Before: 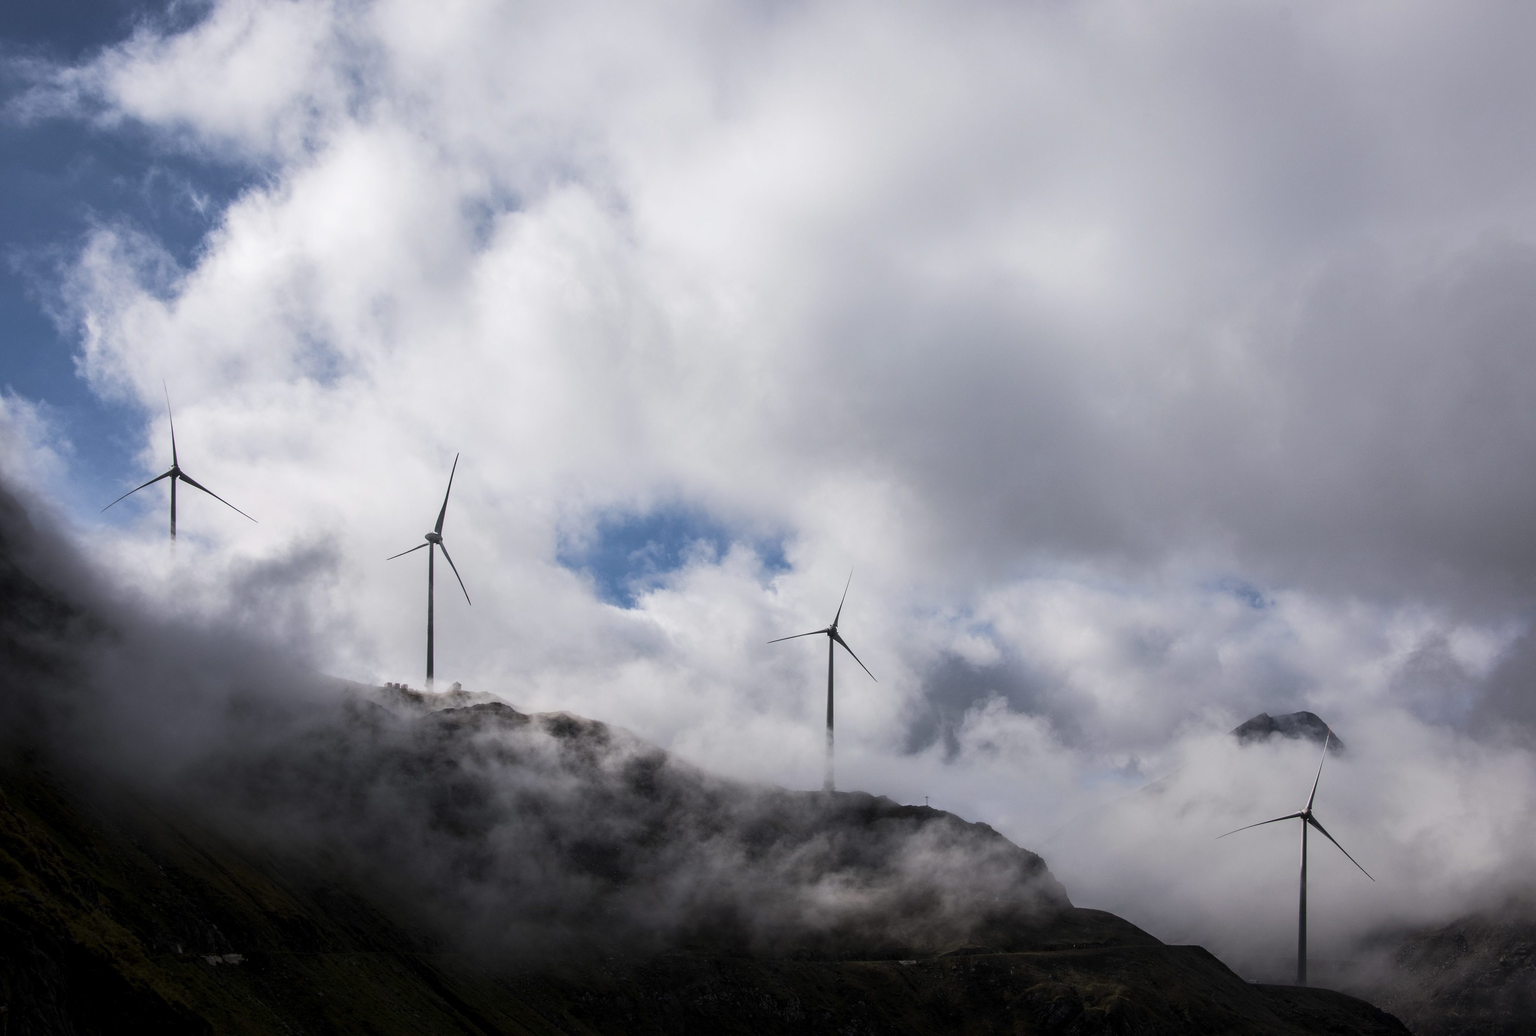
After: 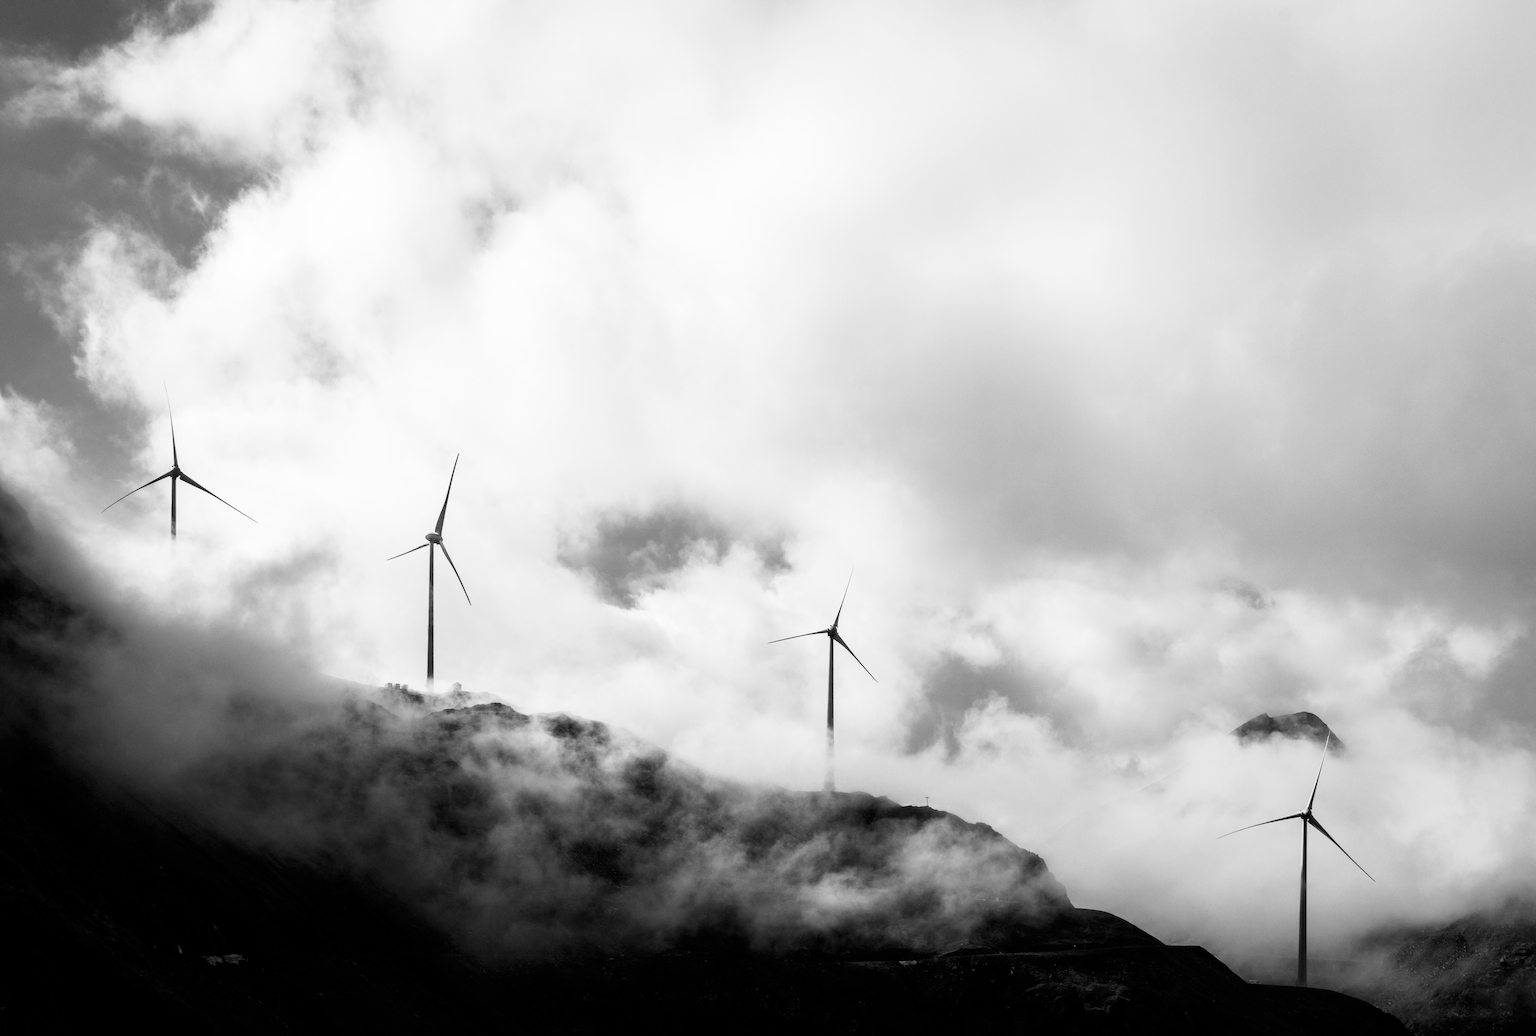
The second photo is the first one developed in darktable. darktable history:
base curve: curves: ch0 [(0, 0) (0.005, 0.002) (0.15, 0.3) (0.4, 0.7) (0.75, 0.95) (1, 1)], preserve colors none
monochrome: a 0, b 0, size 0.5, highlights 0.57
